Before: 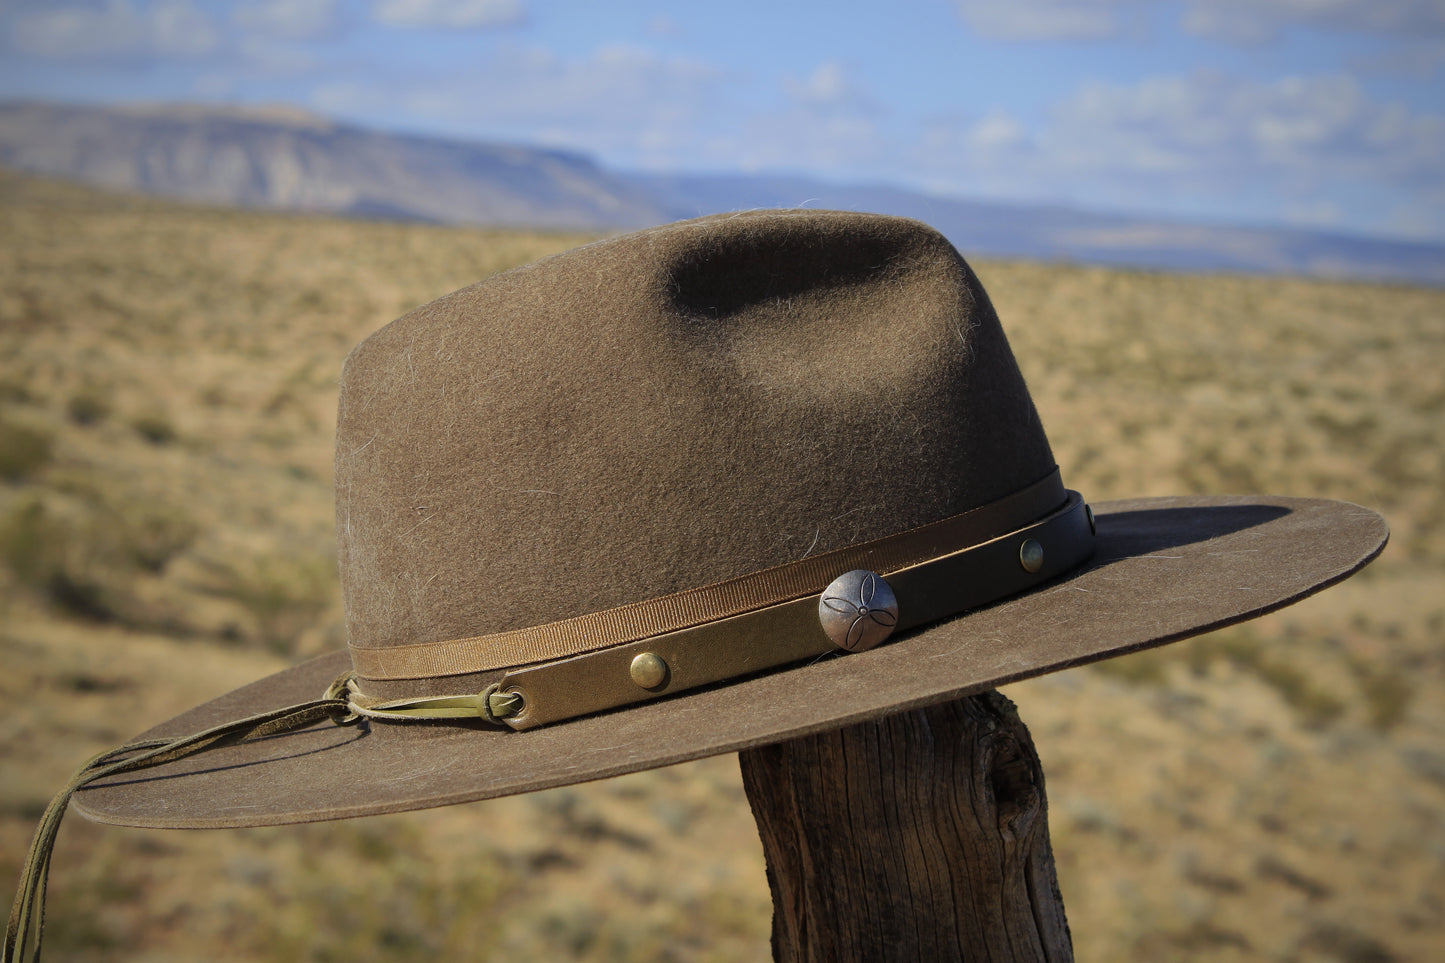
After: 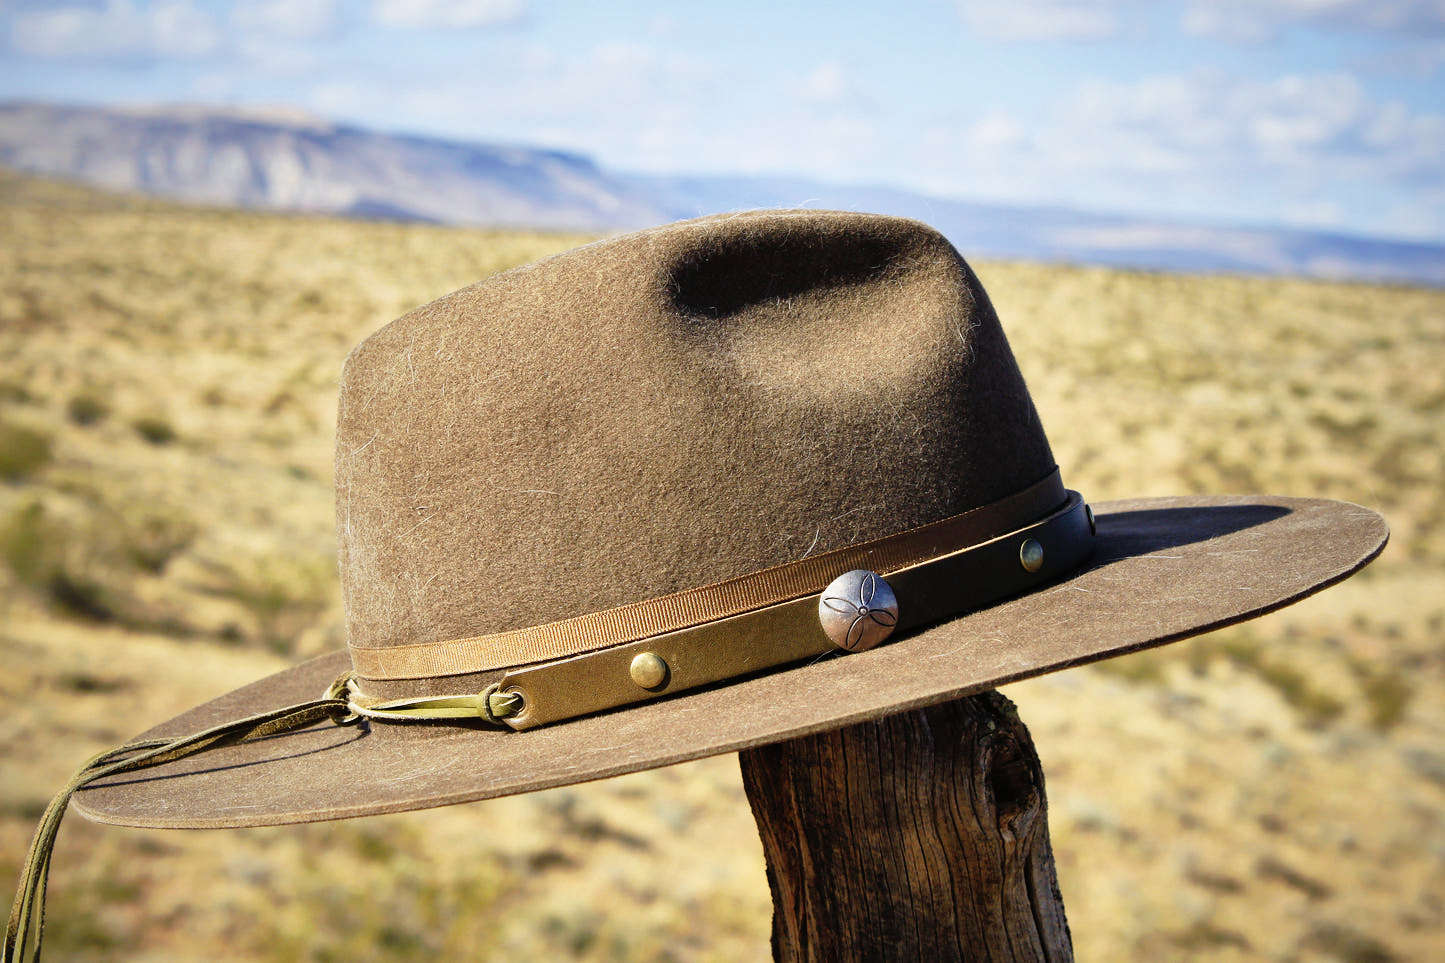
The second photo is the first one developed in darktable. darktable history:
shadows and highlights: soften with gaussian
base curve: curves: ch0 [(0, 0) (0.012, 0.01) (0.073, 0.168) (0.31, 0.711) (0.645, 0.957) (1, 1)], preserve colors none
